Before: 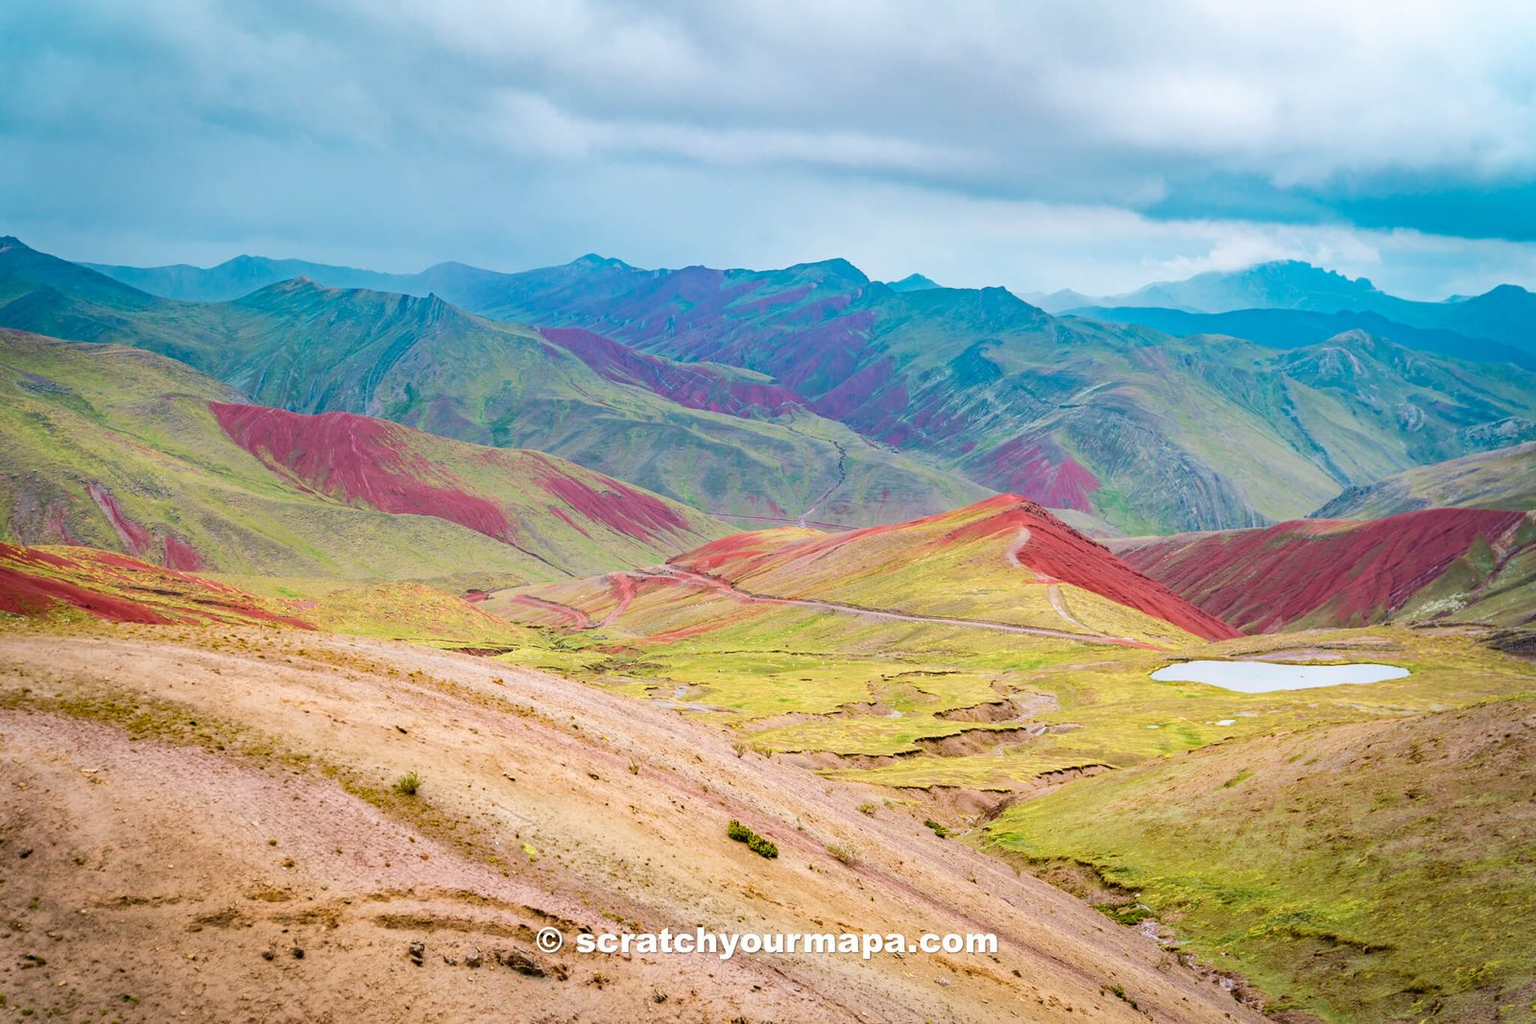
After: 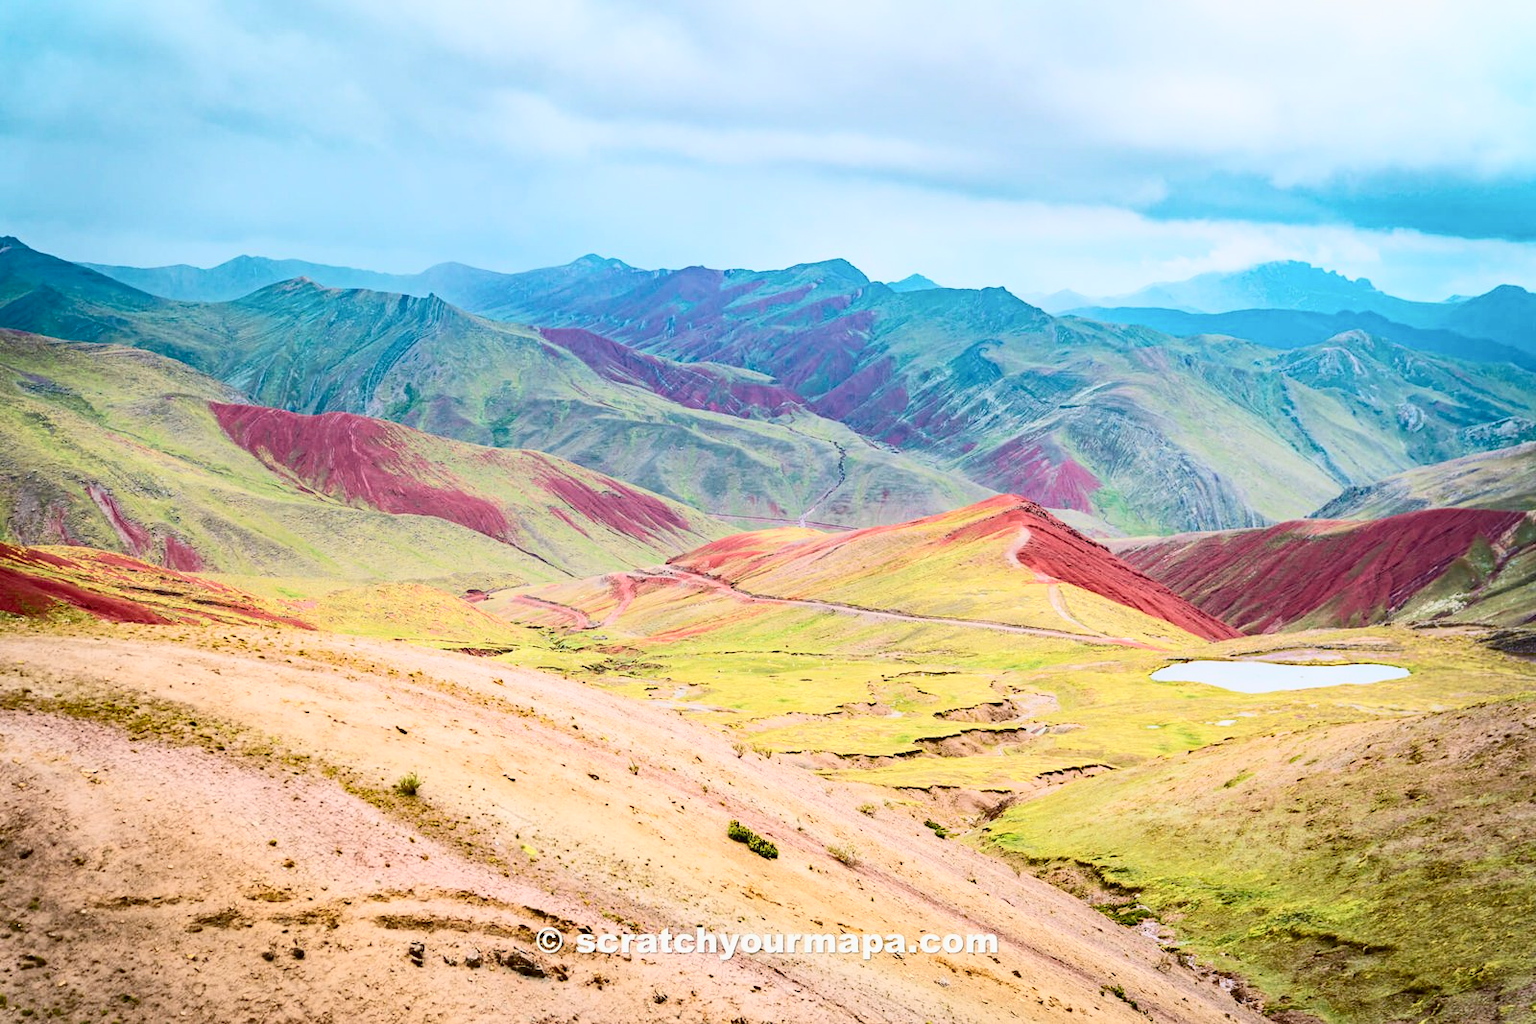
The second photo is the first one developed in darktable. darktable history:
color balance: contrast -15%
contrast brightness saturation: contrast 0.4, brightness 0.1, saturation 0.21
